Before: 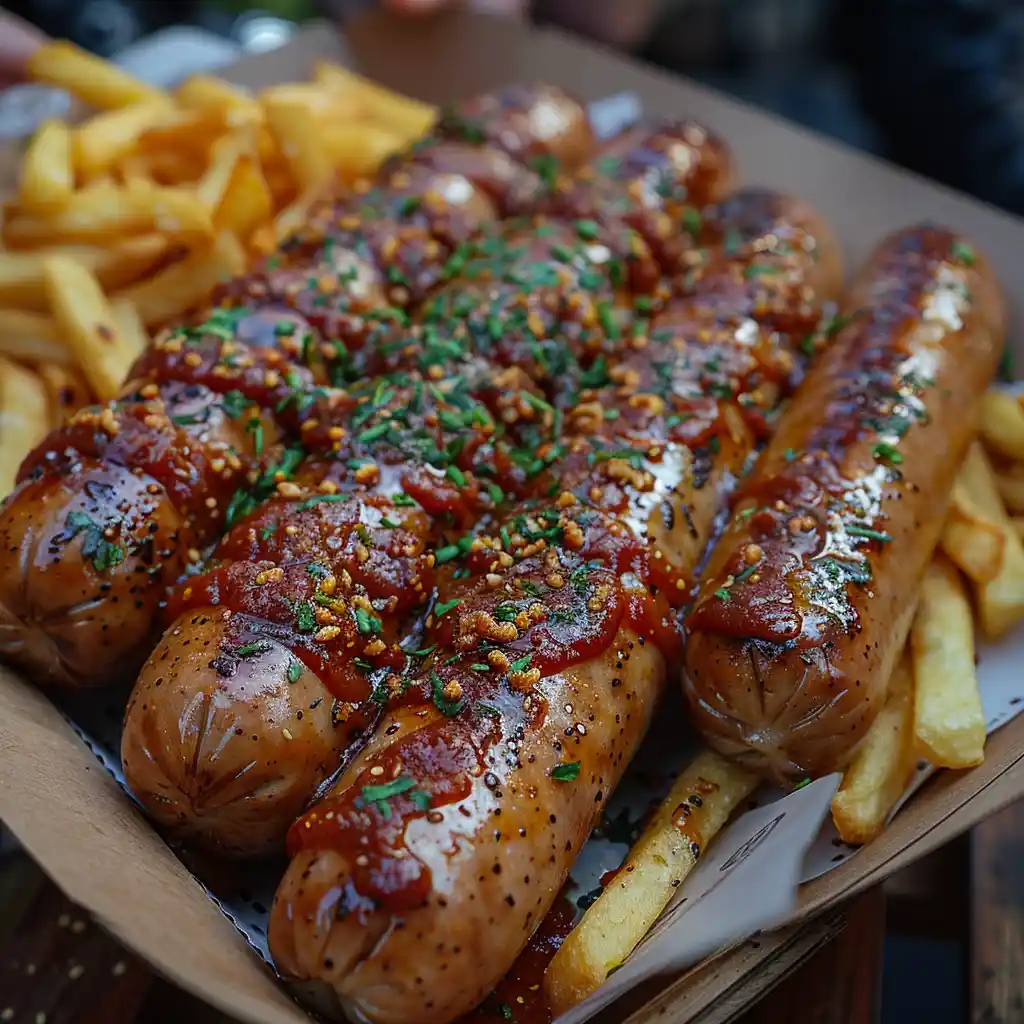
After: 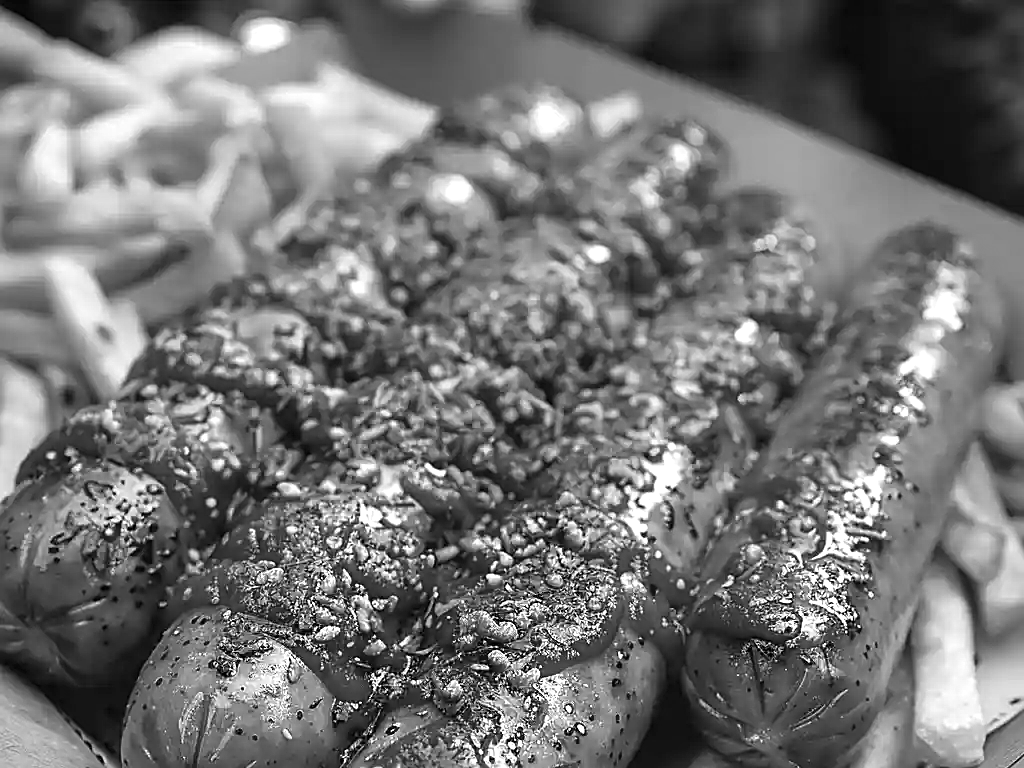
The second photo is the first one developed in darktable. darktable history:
sharpen: on, module defaults
base curve: curves: ch0 [(0, 0) (0.303, 0.277) (1, 1)]
crop: bottom 24.967%
exposure: black level correction 0, exposure 1.2 EV, compensate exposure bias true, compensate highlight preservation false
color correction: saturation 0.99
monochrome: a 14.95, b -89.96
